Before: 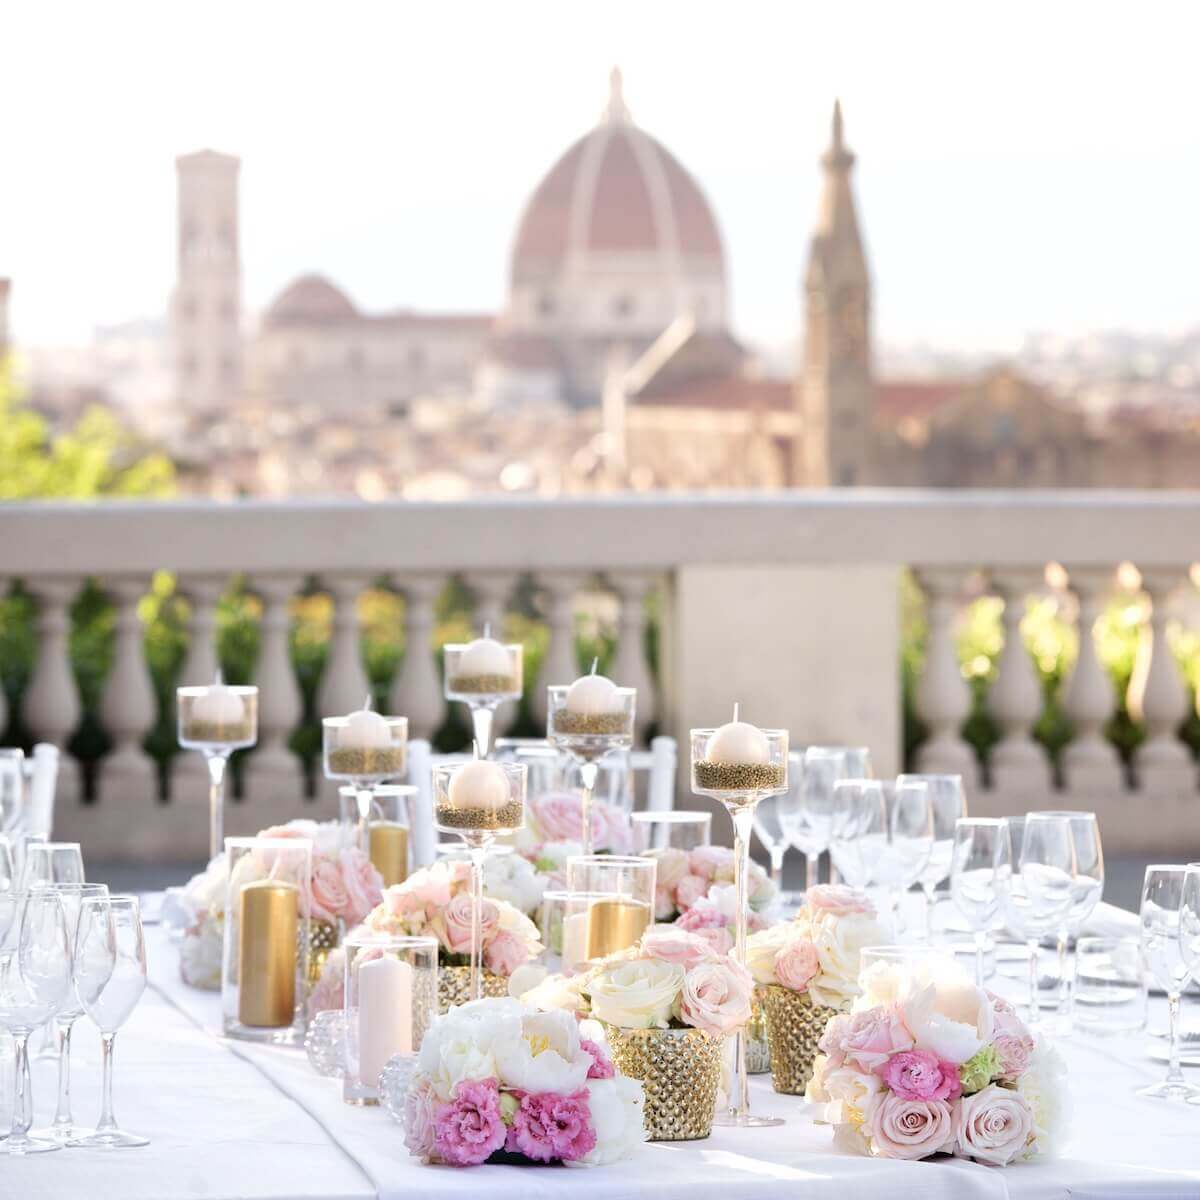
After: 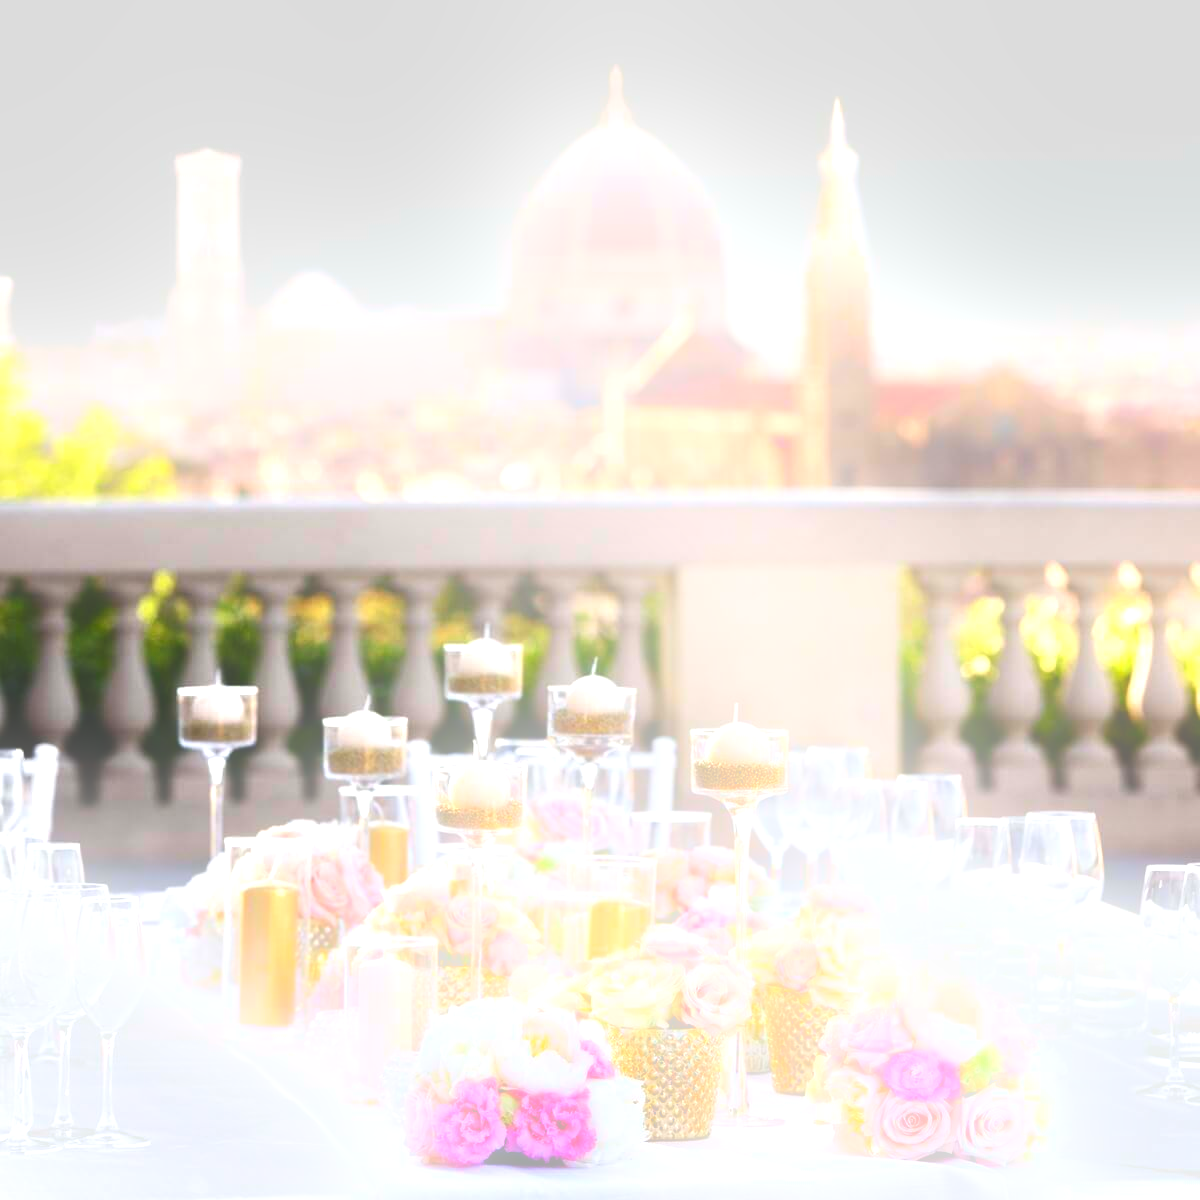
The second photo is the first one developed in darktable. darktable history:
contrast brightness saturation: contrast 0.09, brightness -0.59, saturation 0.17
bloom: threshold 82.5%, strength 16.25%
exposure: black level correction -0.071, exposure 0.5 EV, compensate highlight preservation false
color balance rgb: perceptual saturation grading › global saturation 35%, perceptual saturation grading › highlights -25%, perceptual saturation grading › shadows 50%
